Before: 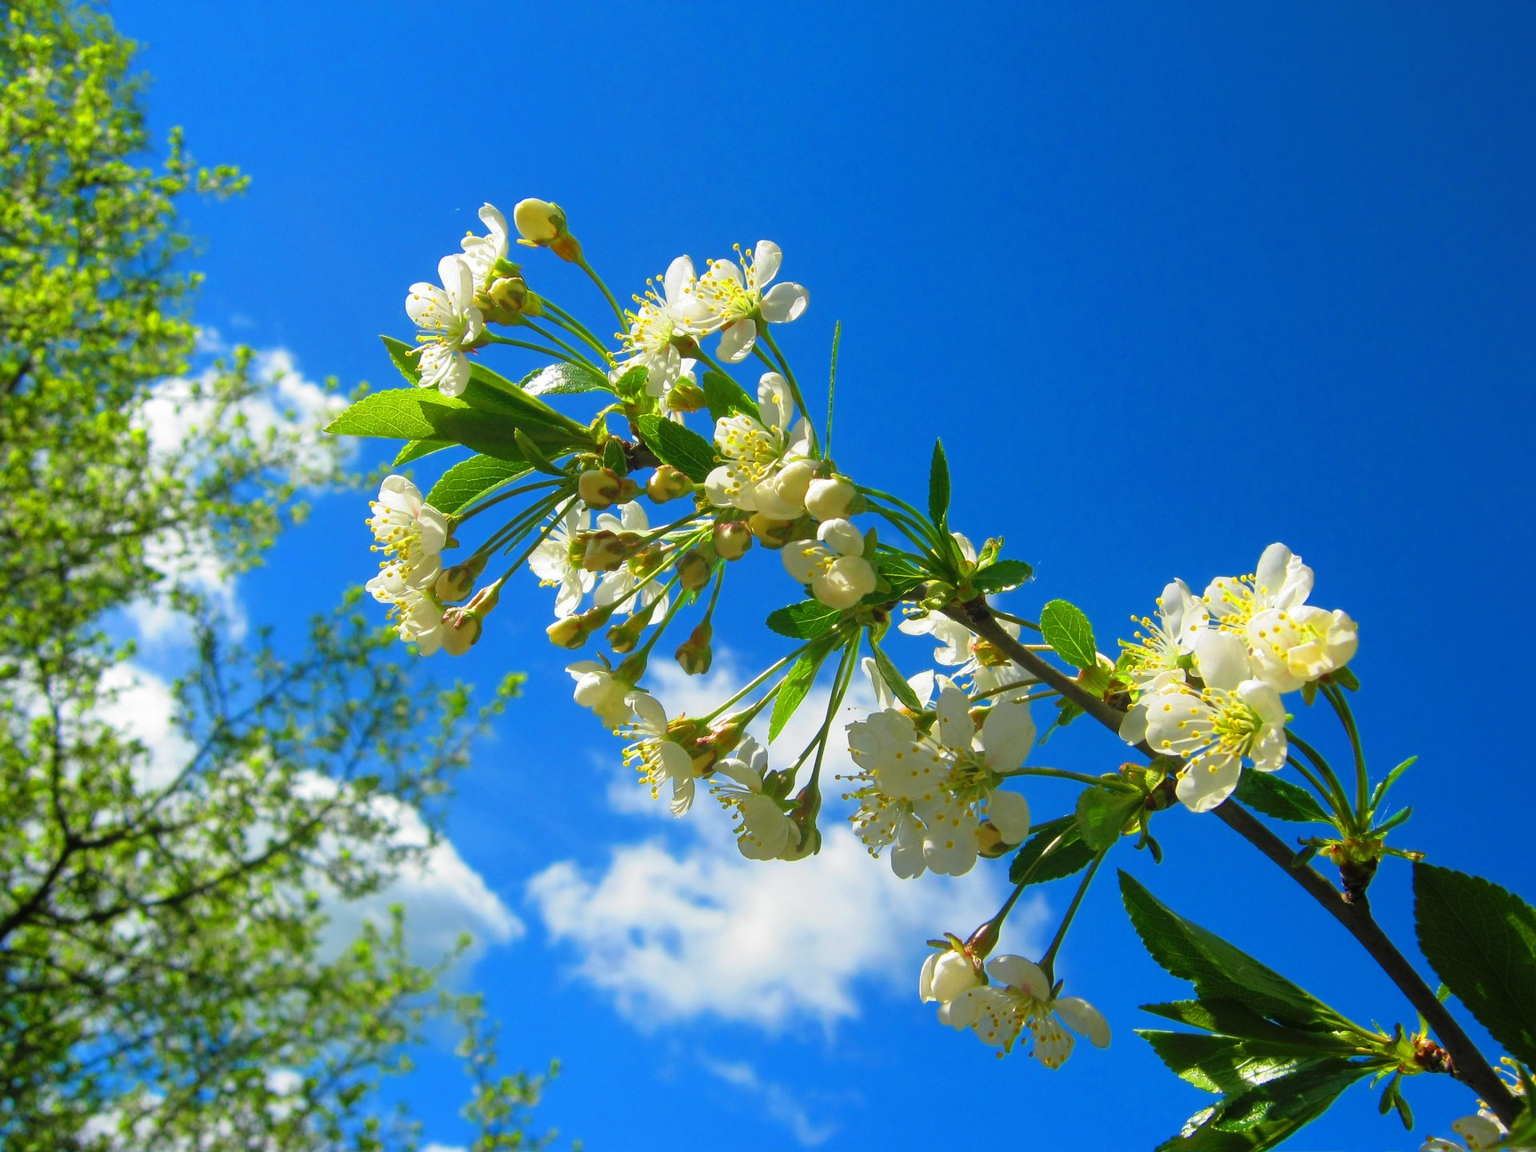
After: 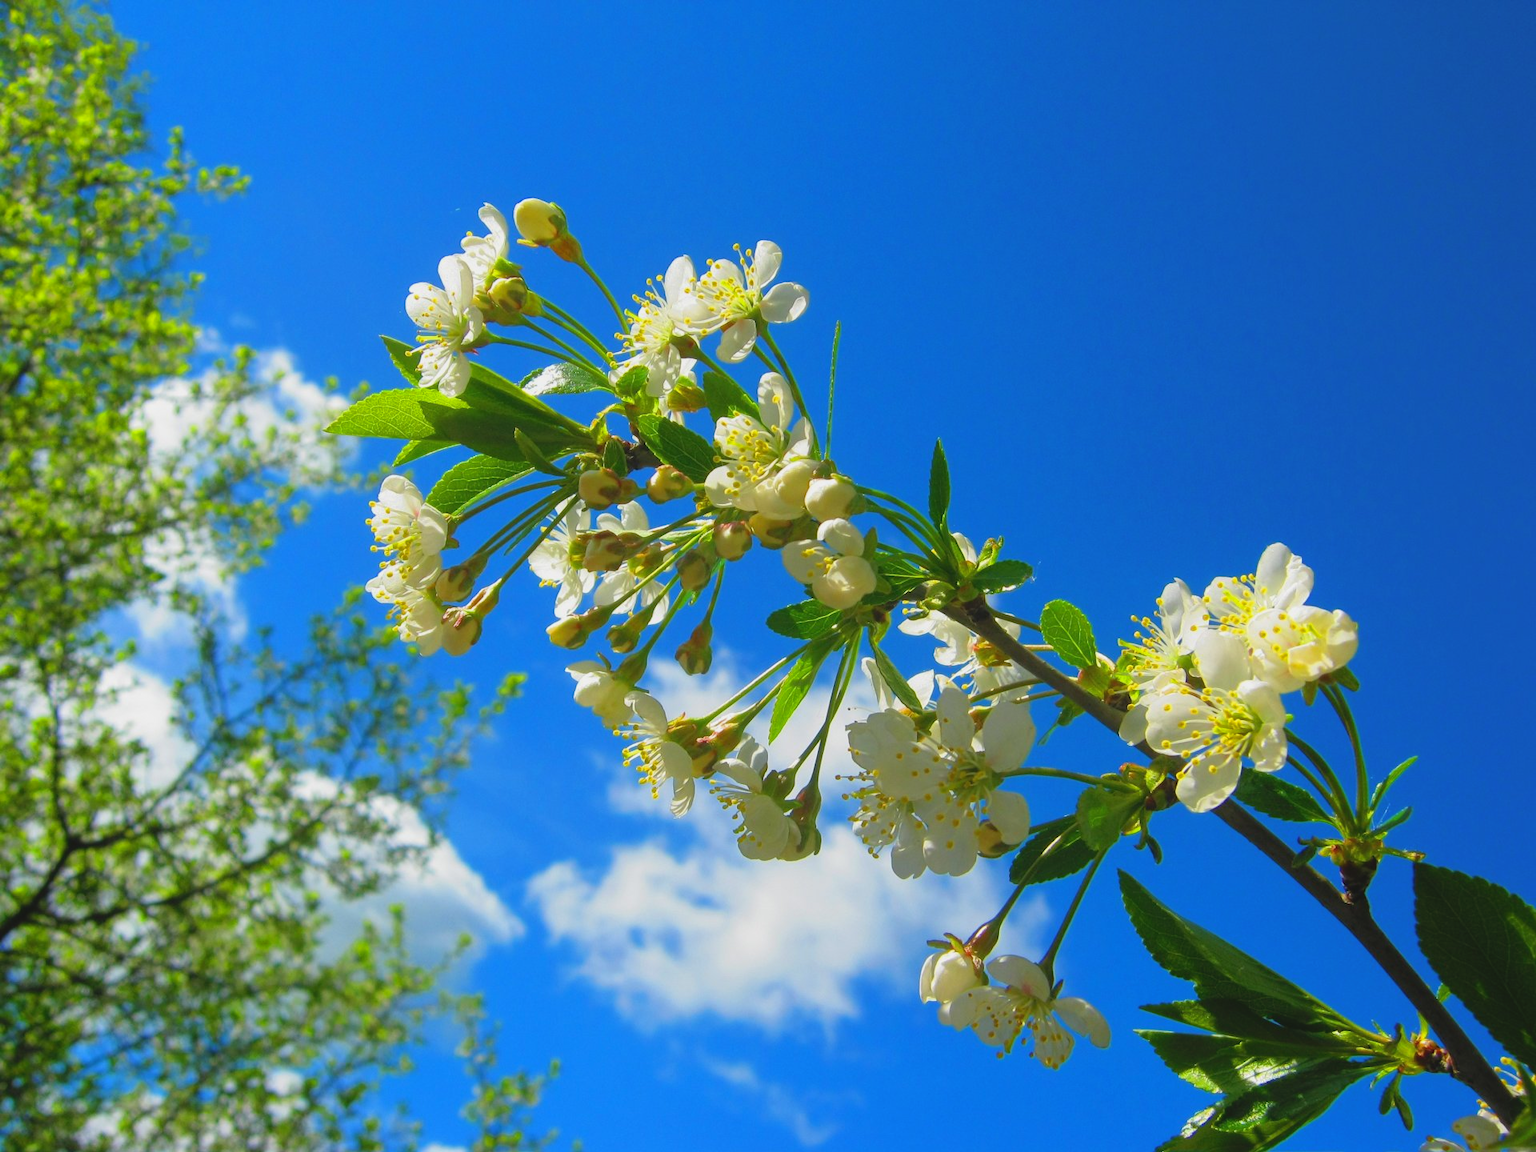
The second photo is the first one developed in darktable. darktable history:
white balance: emerald 1
contrast brightness saturation: contrast -0.11
